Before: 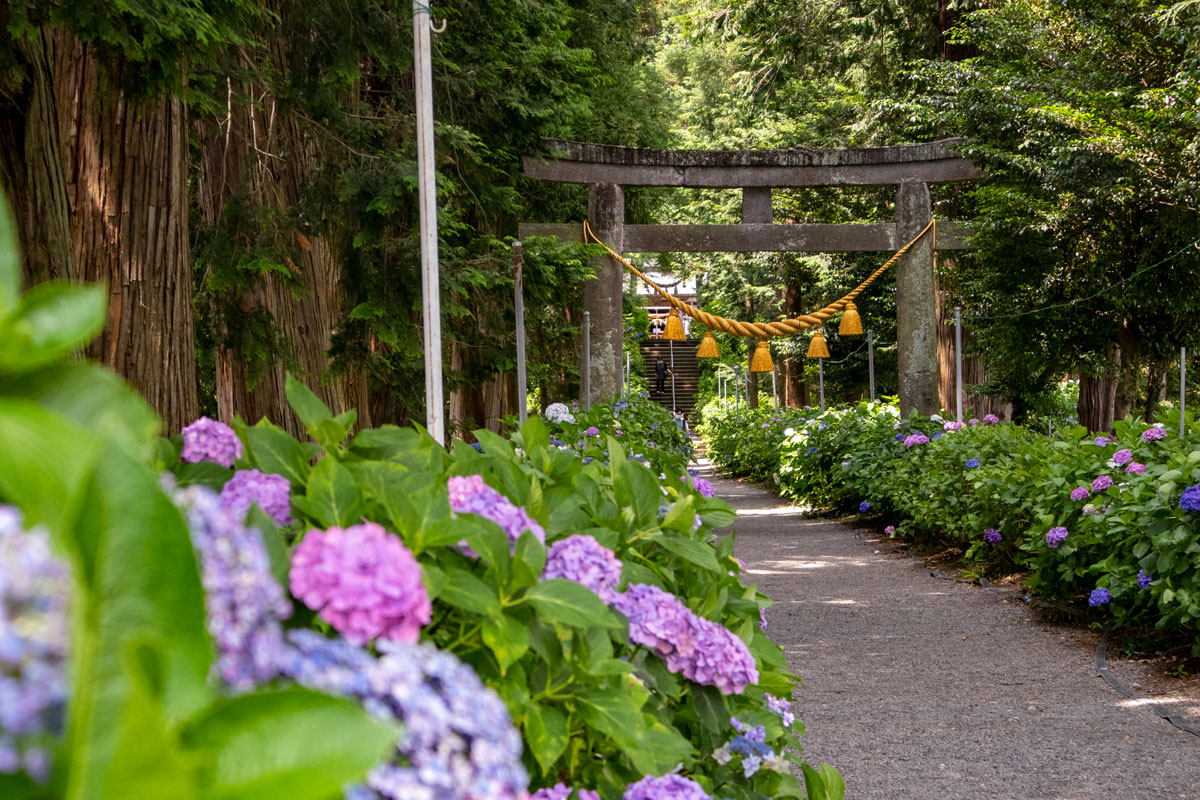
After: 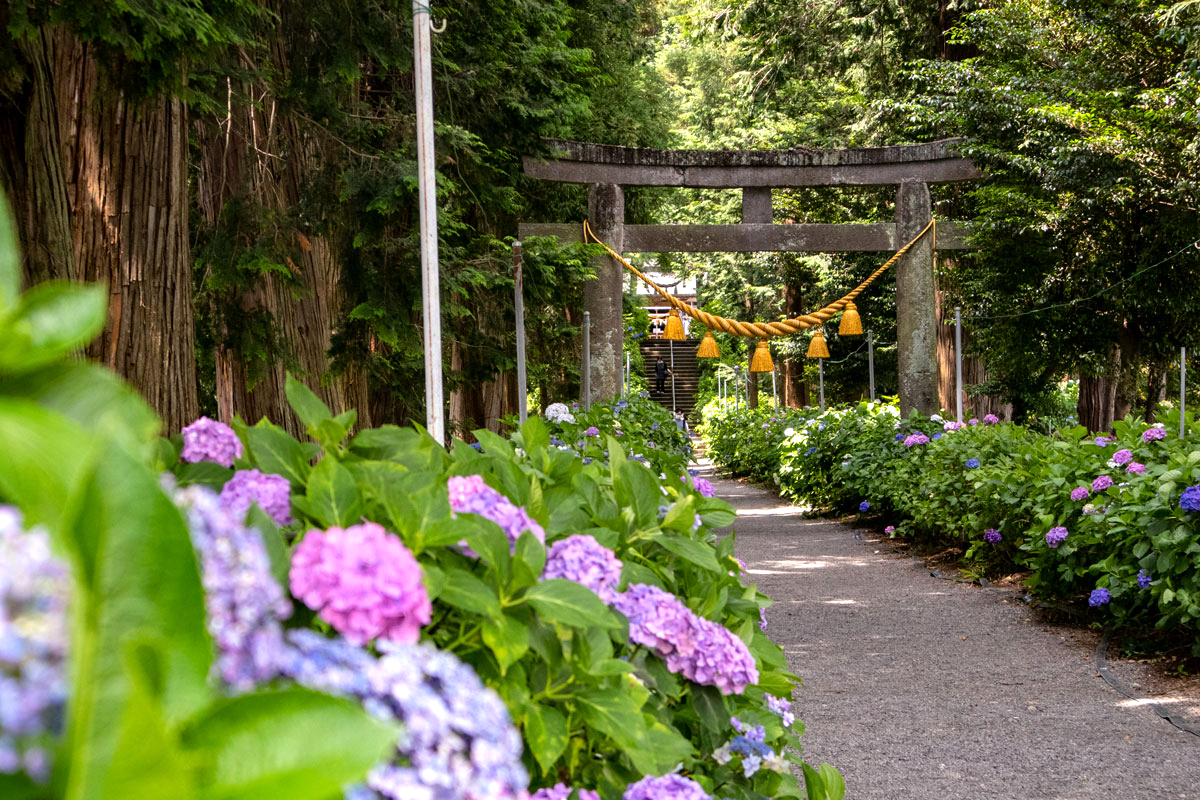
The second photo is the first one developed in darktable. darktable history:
tone equalizer: -8 EV -0.411 EV, -7 EV -0.405 EV, -6 EV -0.343 EV, -5 EV -0.236 EV, -3 EV 0.235 EV, -2 EV 0.34 EV, -1 EV 0.371 EV, +0 EV 0.4 EV
